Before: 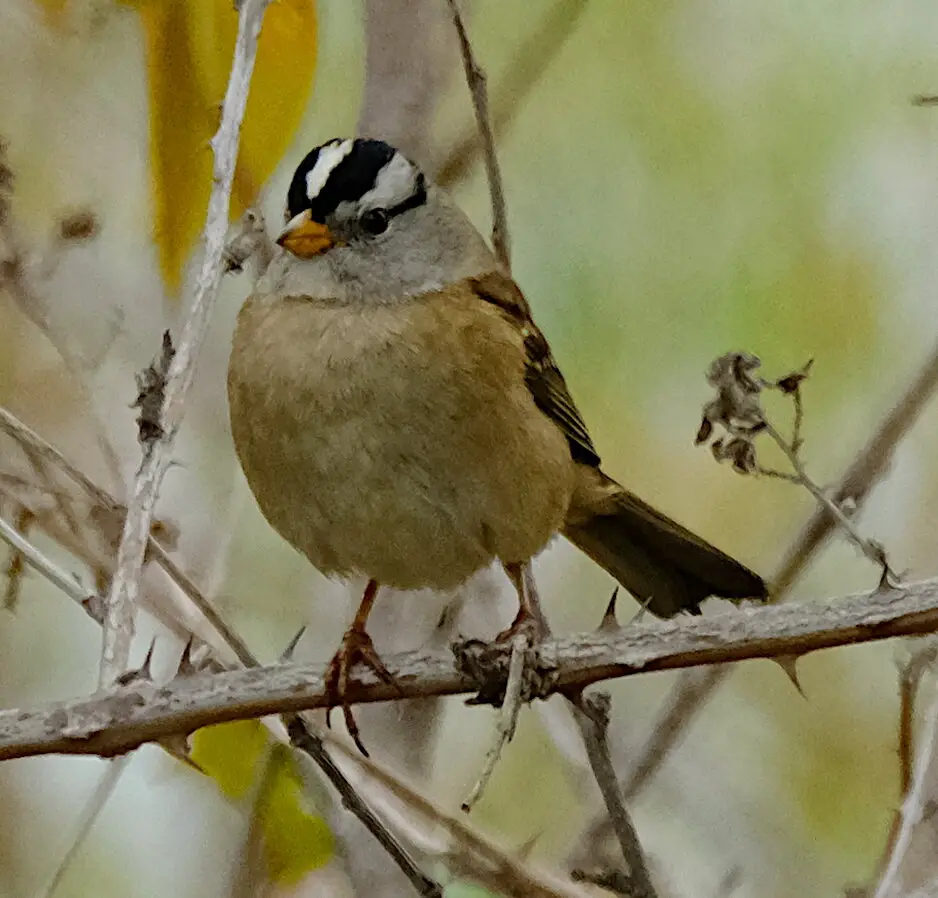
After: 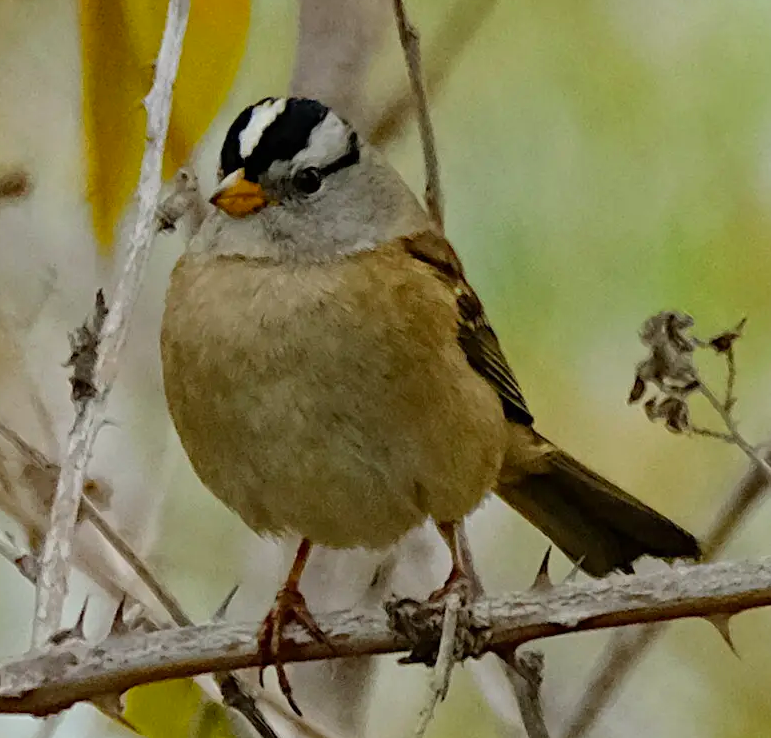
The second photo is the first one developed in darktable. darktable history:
crop and rotate: left 7.196%, top 4.574%, right 10.605%, bottom 13.178%
color correction: saturation 1.11
